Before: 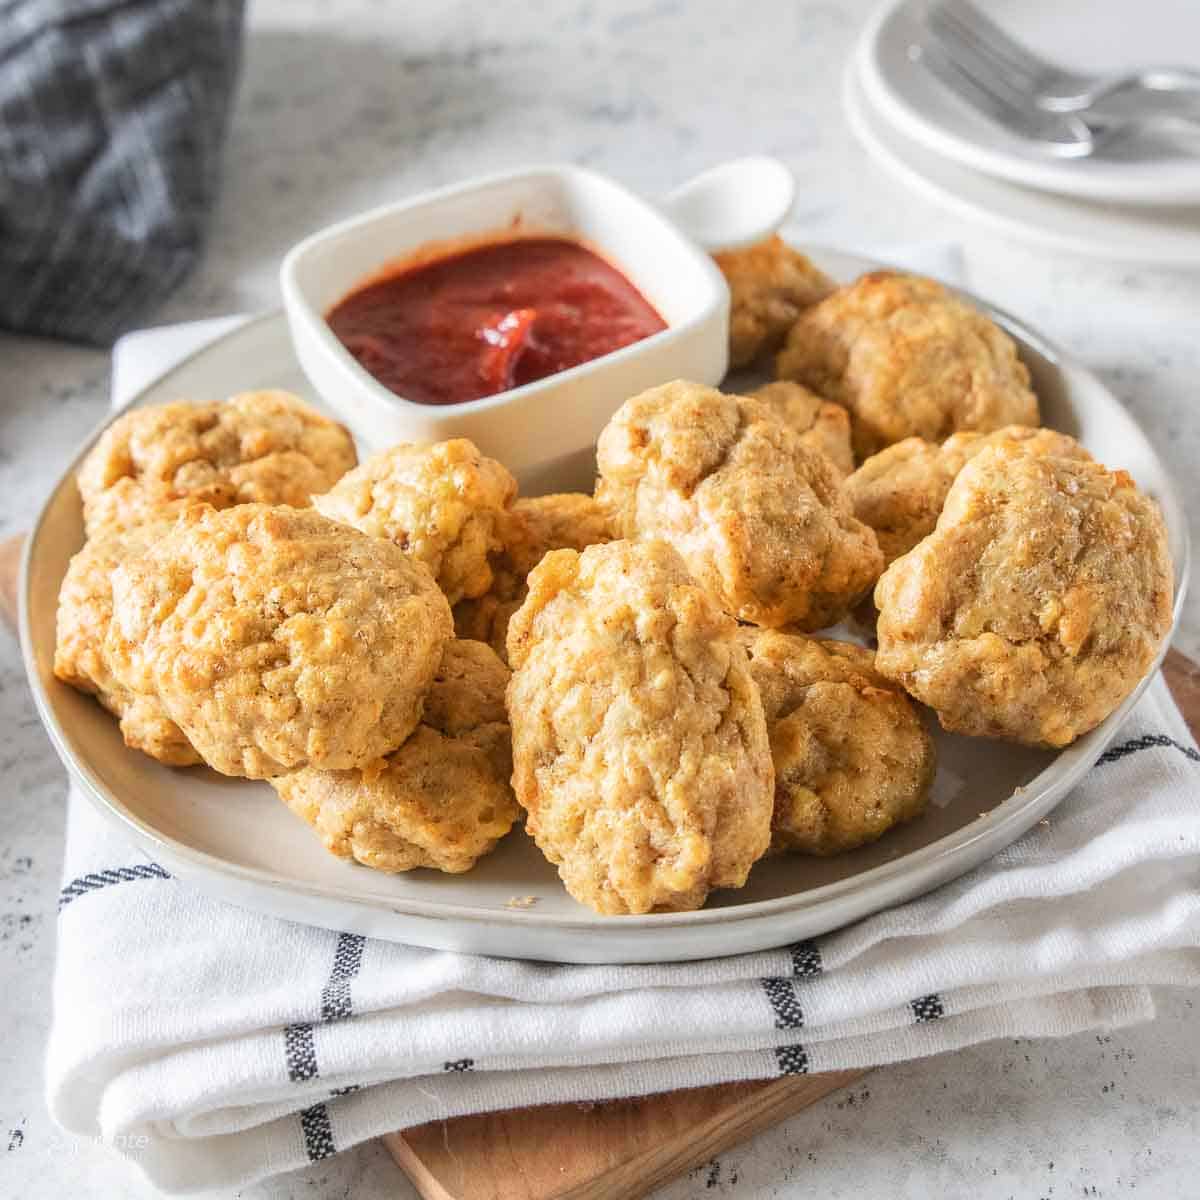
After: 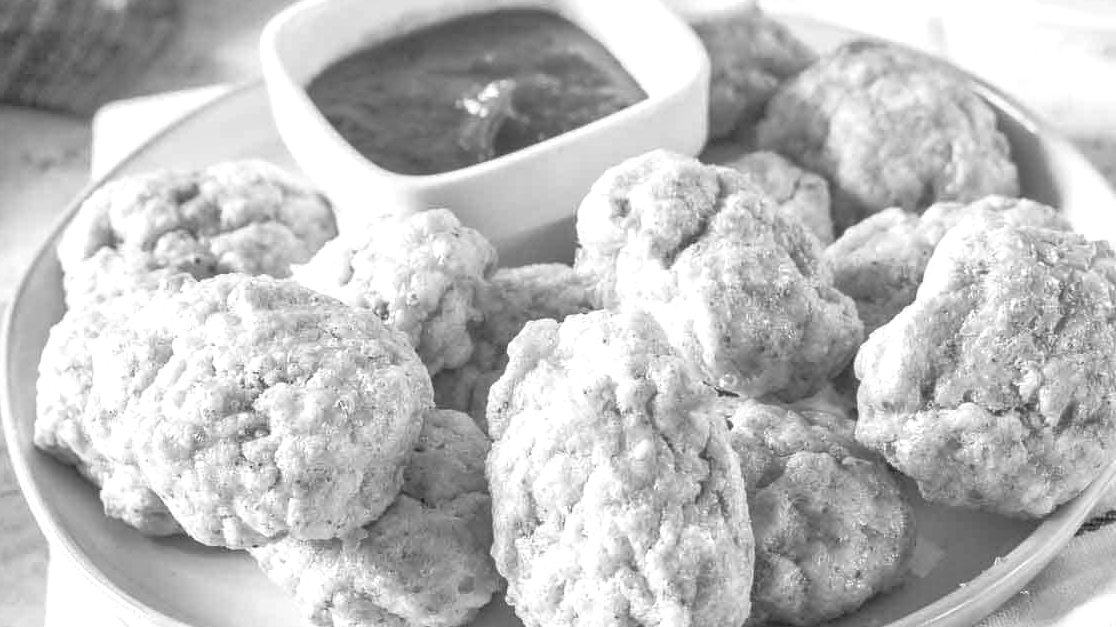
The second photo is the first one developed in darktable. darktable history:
monochrome: a -74.22, b 78.2
exposure: black level correction 0, exposure 0.7 EV, compensate exposure bias true, compensate highlight preservation false
white balance: red 0.926, green 1.003, blue 1.133
tone equalizer: -7 EV 0.15 EV, -6 EV 0.6 EV, -5 EV 1.15 EV, -4 EV 1.33 EV, -3 EV 1.15 EV, -2 EV 0.6 EV, -1 EV 0.15 EV, mask exposure compensation -0.5 EV
contrast brightness saturation: contrast 0.04, saturation 0.16
crop: left 1.744%, top 19.225%, right 5.069%, bottom 28.357%
